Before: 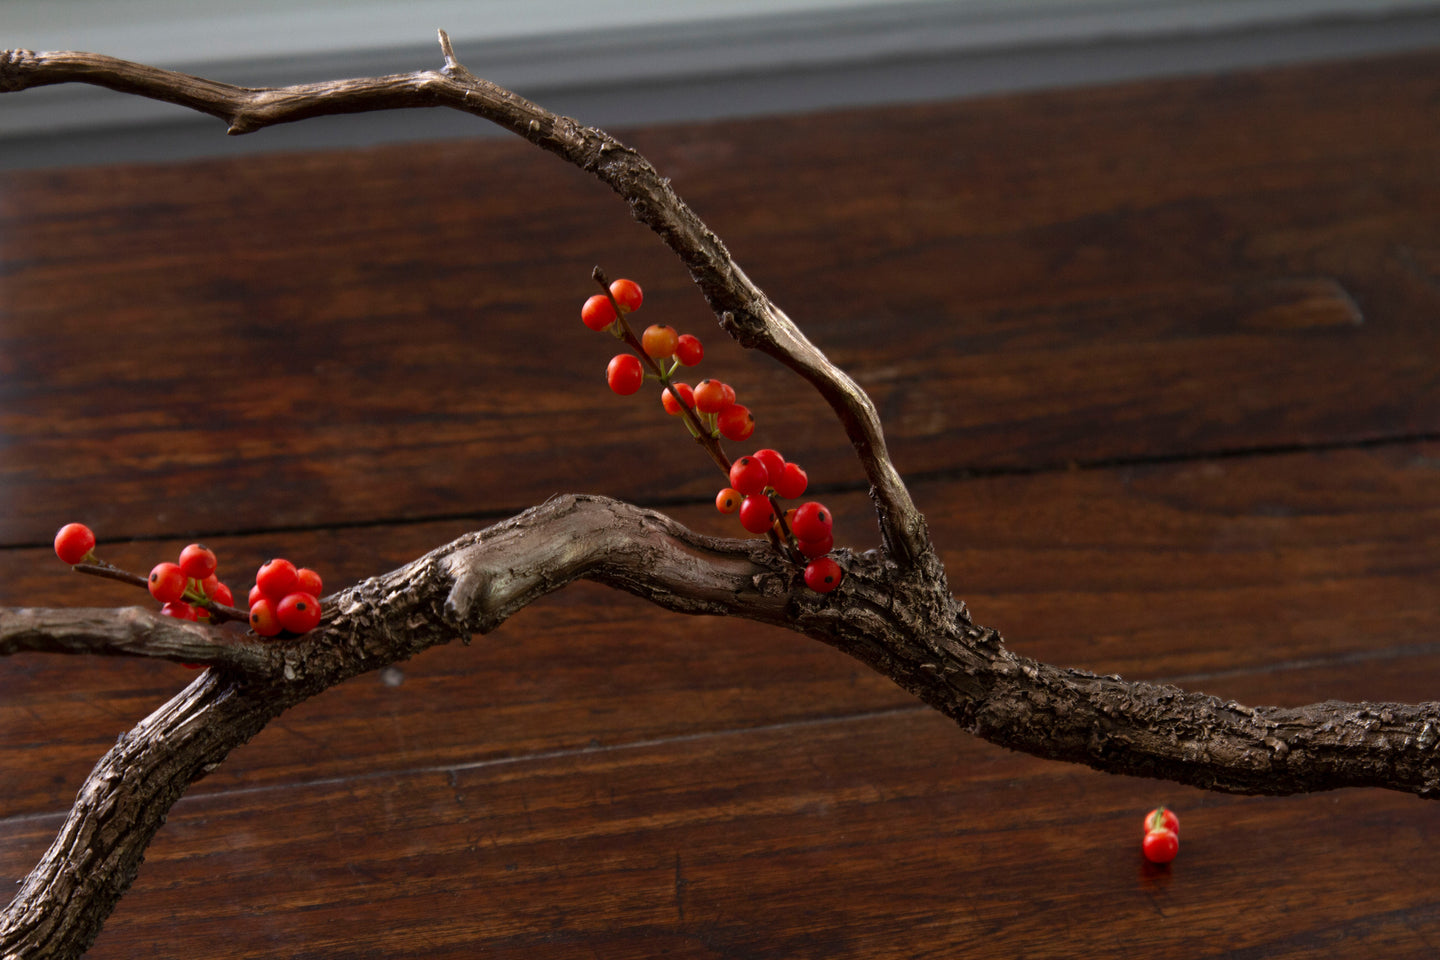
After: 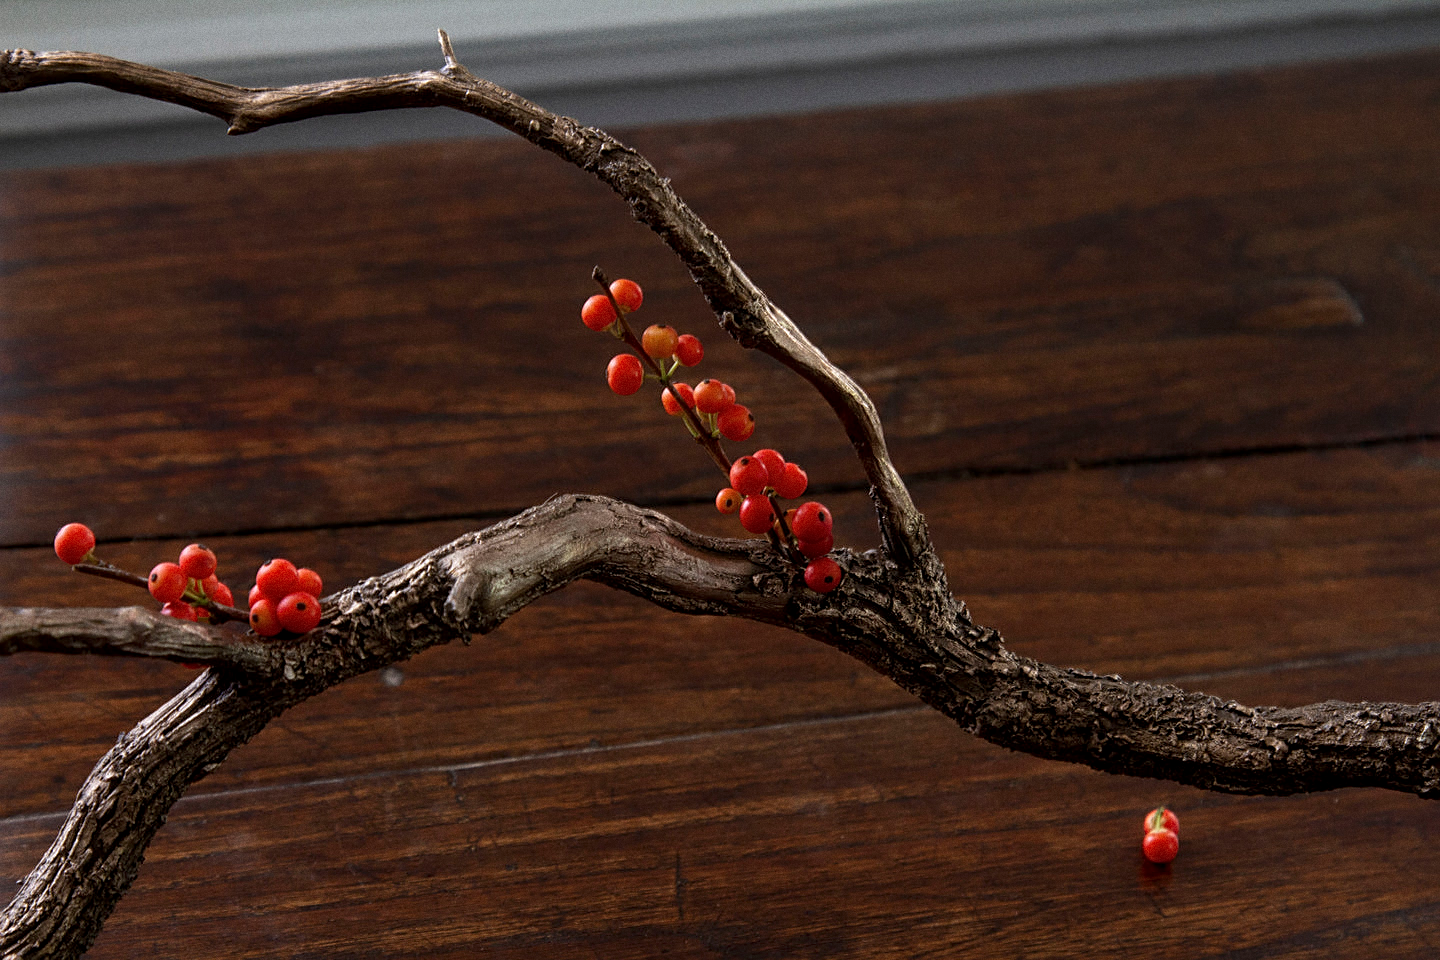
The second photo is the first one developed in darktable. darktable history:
exposure: exposure -0.157 EV, compensate highlight preservation false
grain: on, module defaults
local contrast: on, module defaults
sharpen: on, module defaults
